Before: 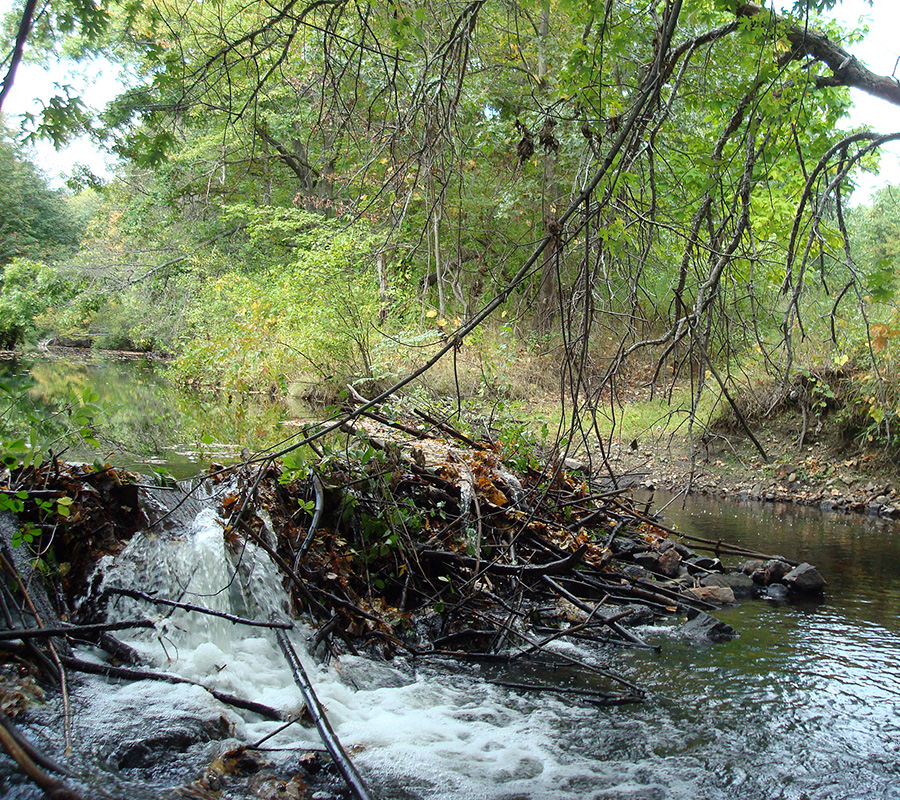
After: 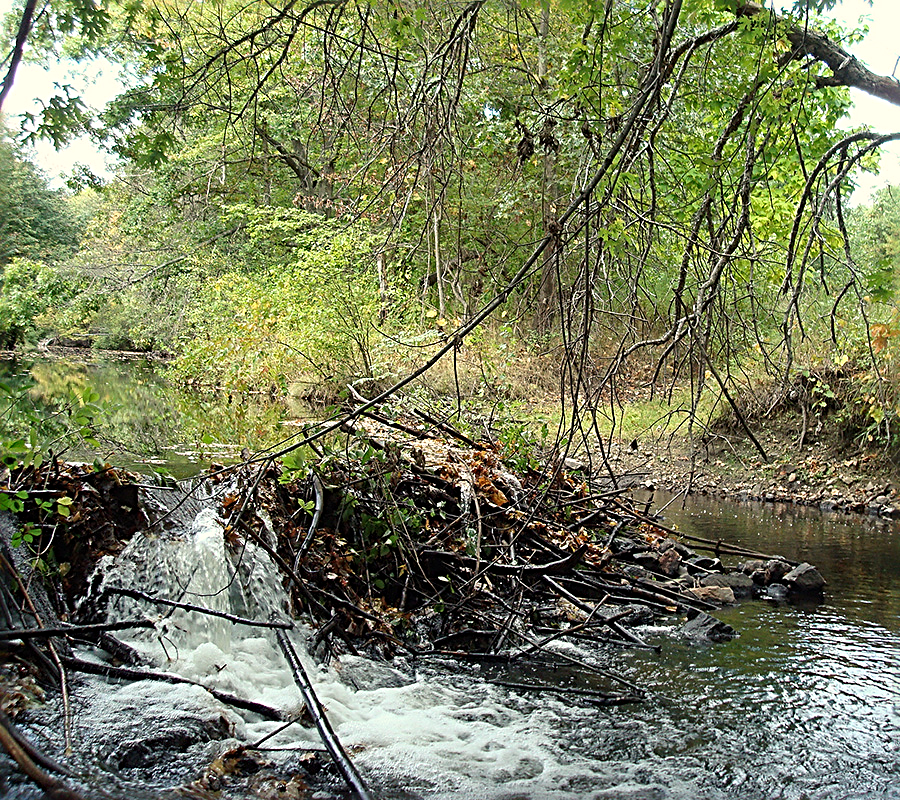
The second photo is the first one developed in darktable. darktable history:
sharpen: radius 3.025, amount 0.757
white balance: red 1.045, blue 0.932
